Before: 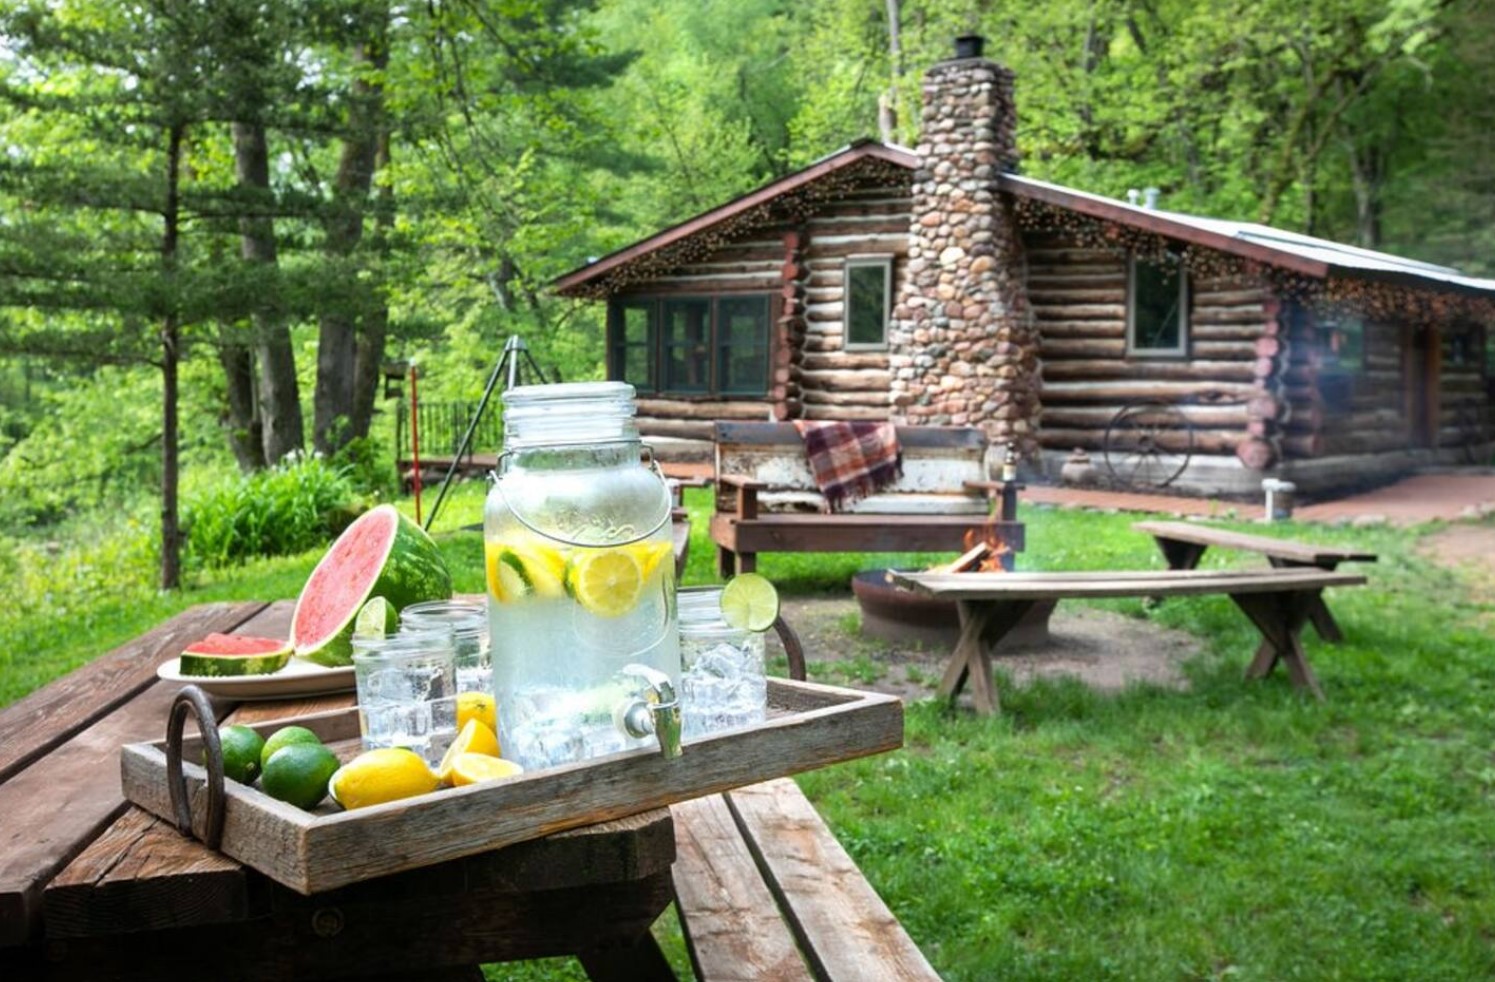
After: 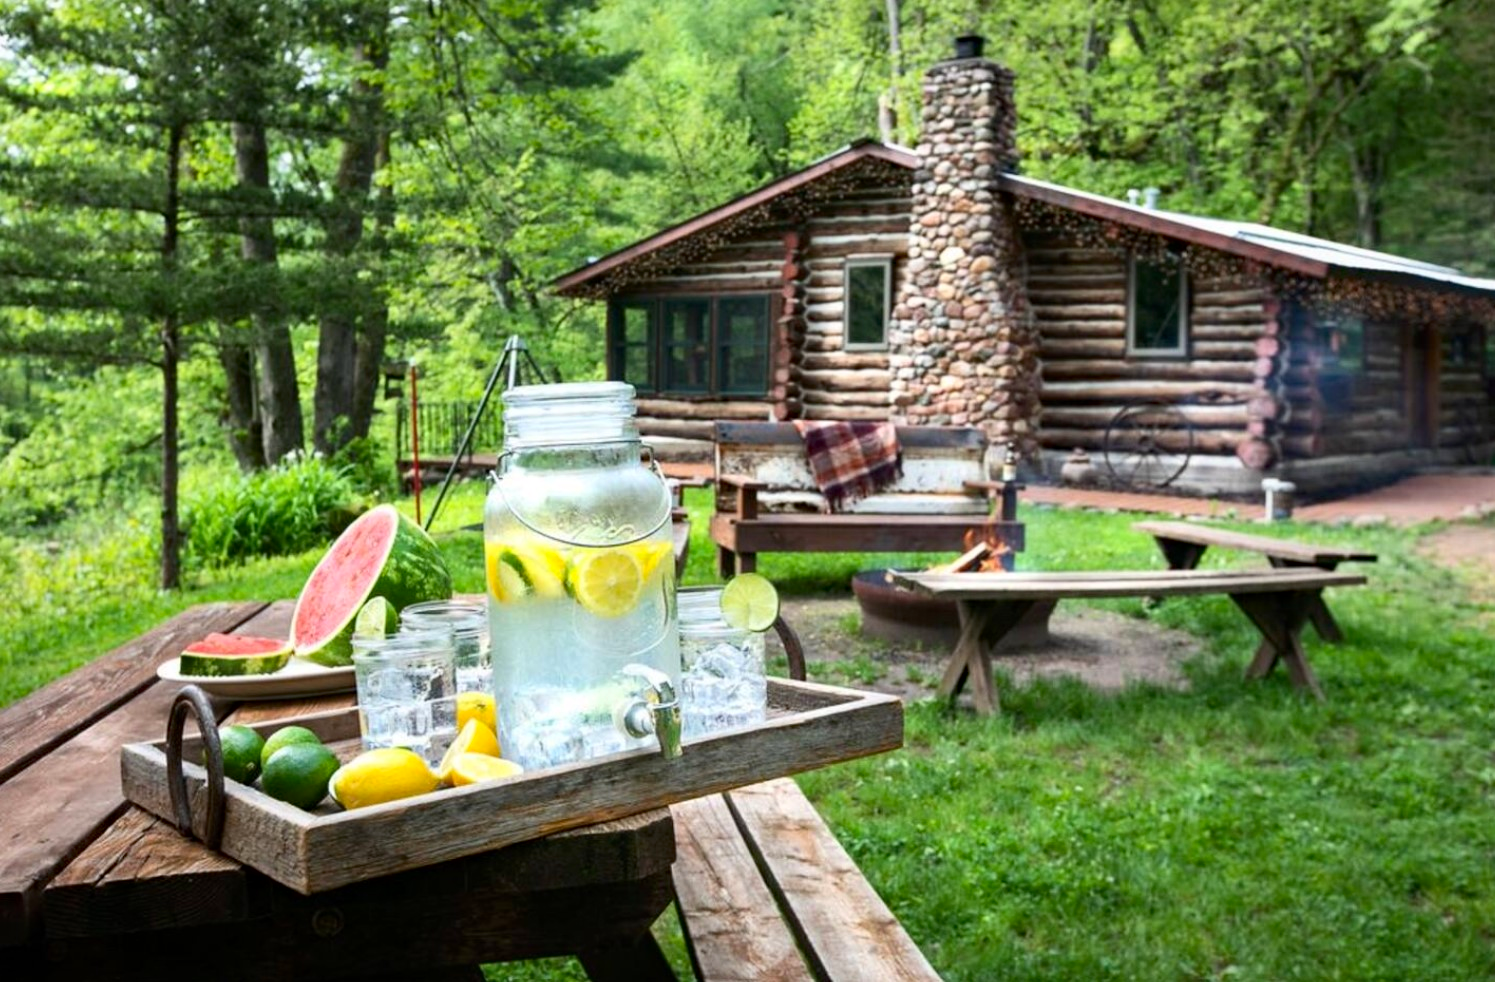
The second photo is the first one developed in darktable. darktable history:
contrast brightness saturation: contrast 0.14
haze removal: compatibility mode true, adaptive false
